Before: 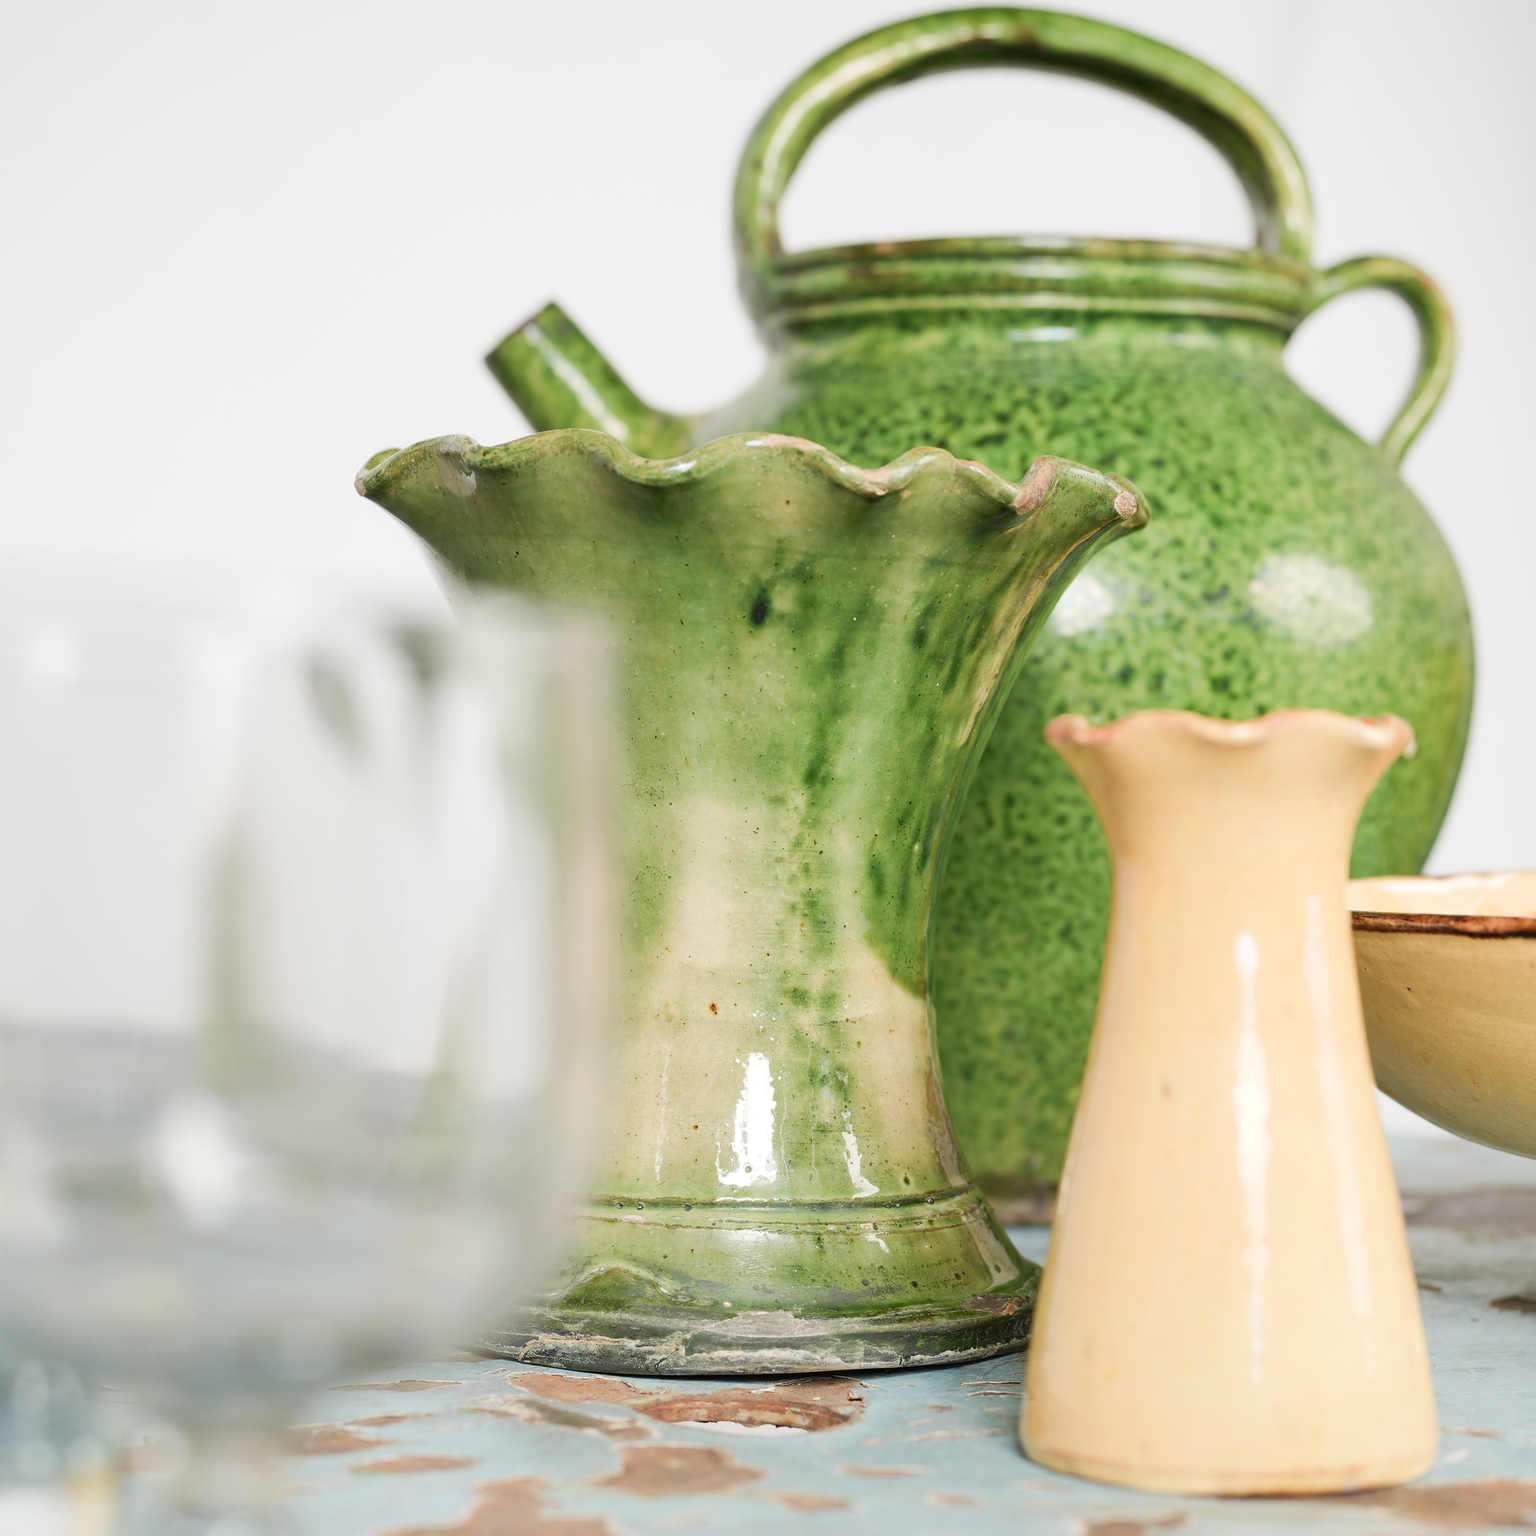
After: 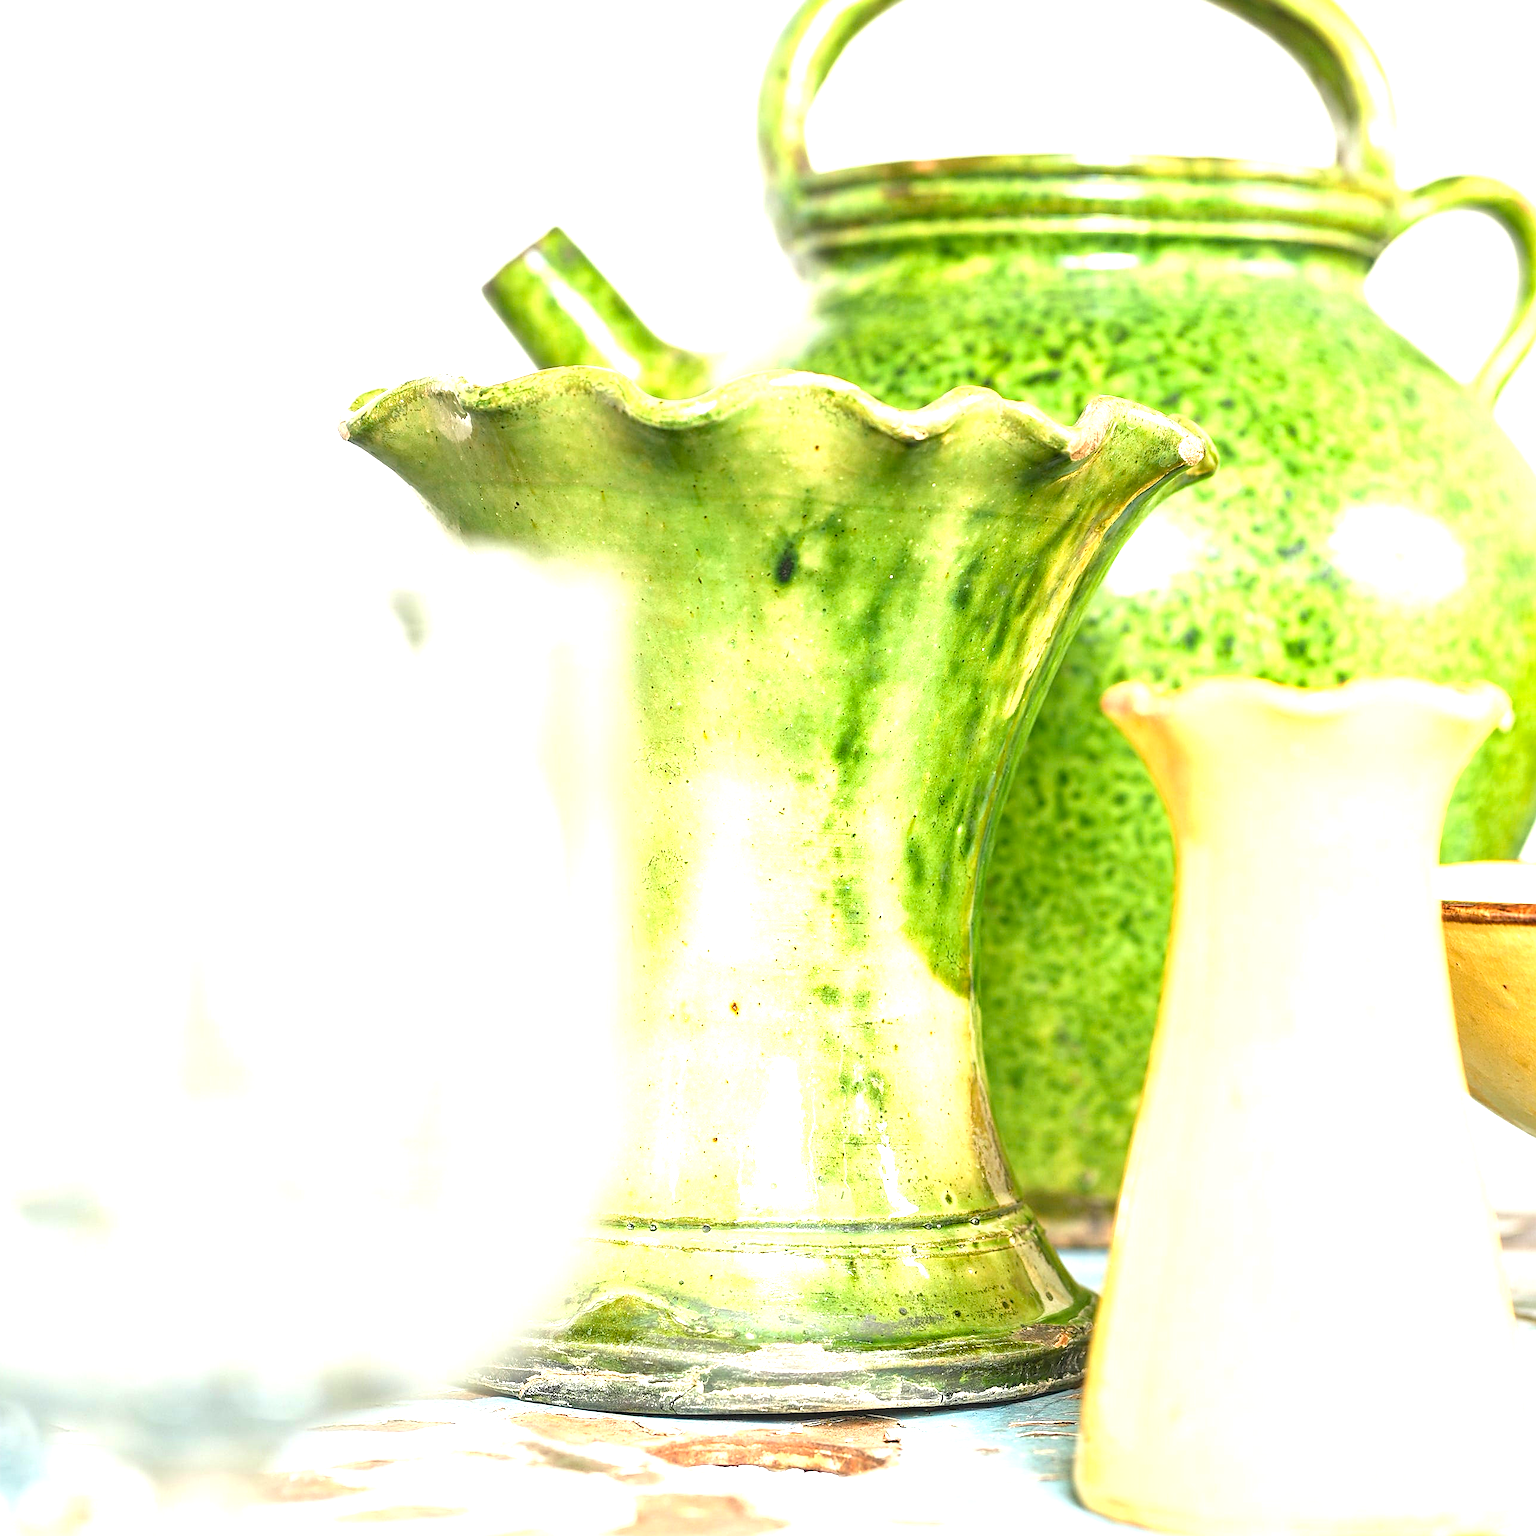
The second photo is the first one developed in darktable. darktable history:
tone equalizer: on, module defaults
crop: left 3.305%, top 6.436%, right 6.389%, bottom 3.258%
exposure: black level correction 0, exposure 1.379 EV, compensate exposure bias true, compensate highlight preservation false
local contrast: on, module defaults
sharpen: on, module defaults
color balance rgb: global vibrance 42.74%
